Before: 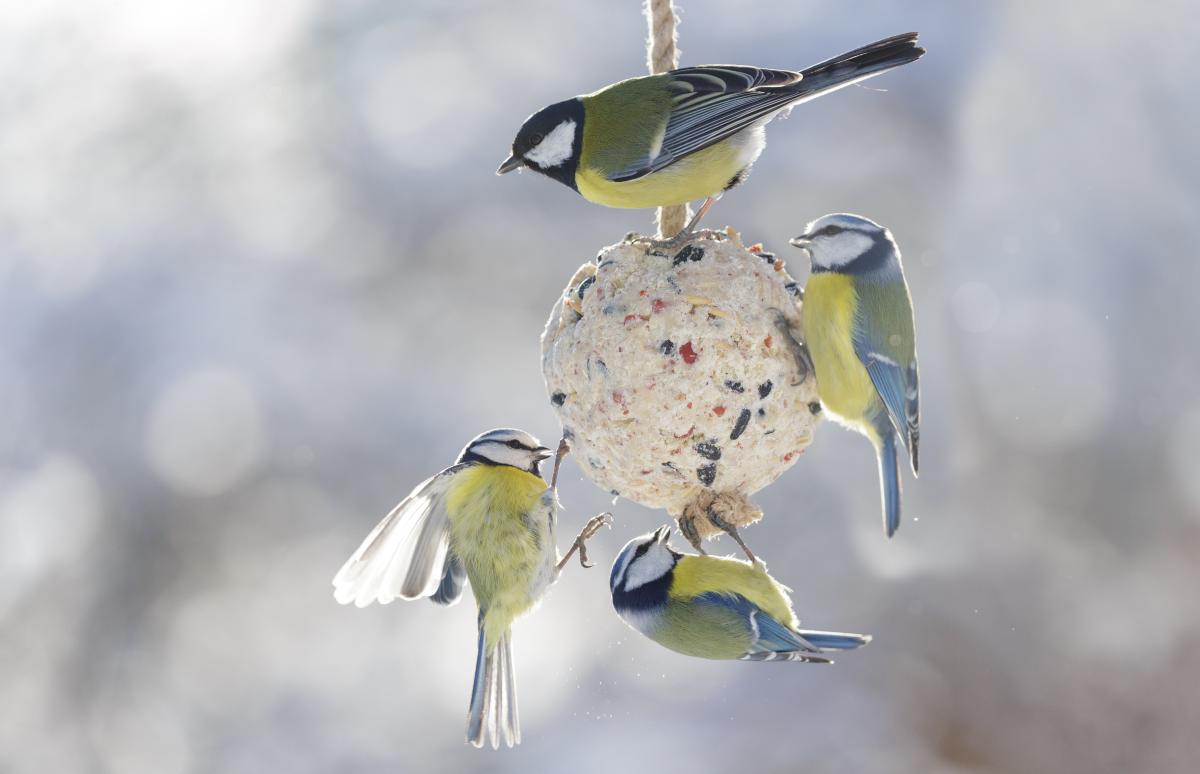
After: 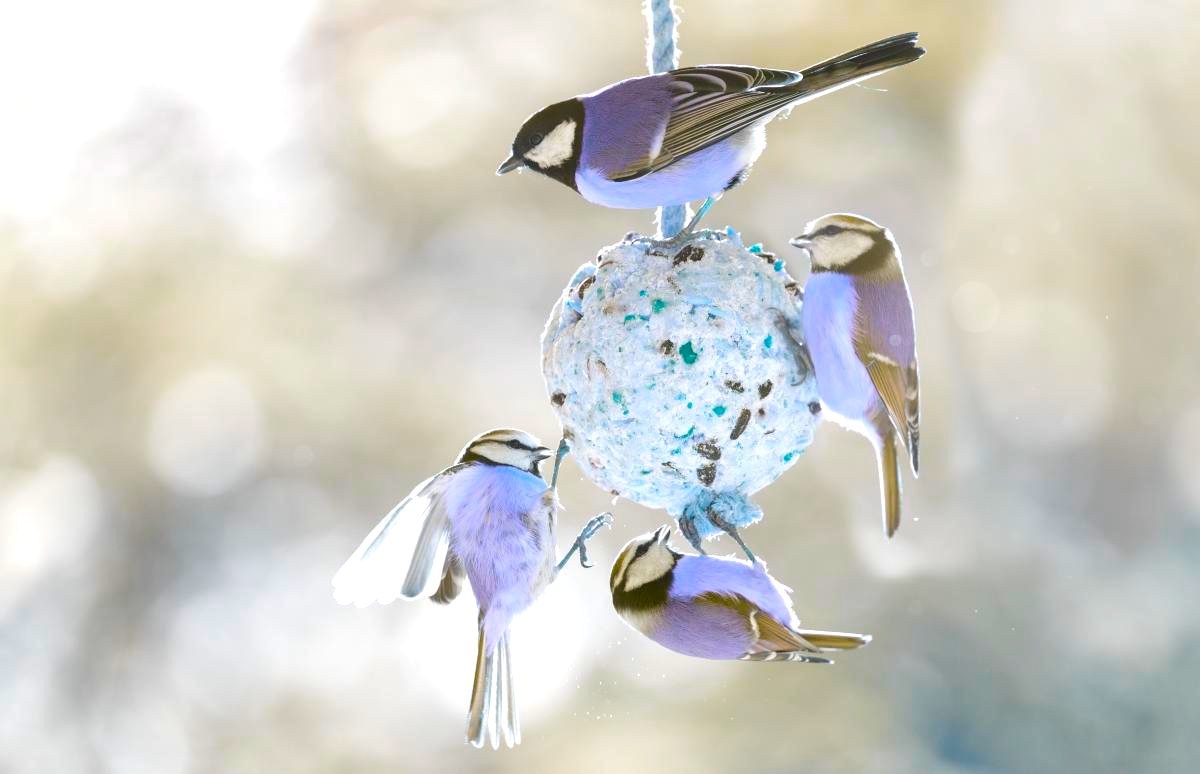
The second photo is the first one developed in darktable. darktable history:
exposure: black level correction 0, exposure 0.5 EV, compensate exposure bias true, compensate highlight preservation false
color balance rgb: hue shift 180°, global vibrance 50%, contrast 0.32%
